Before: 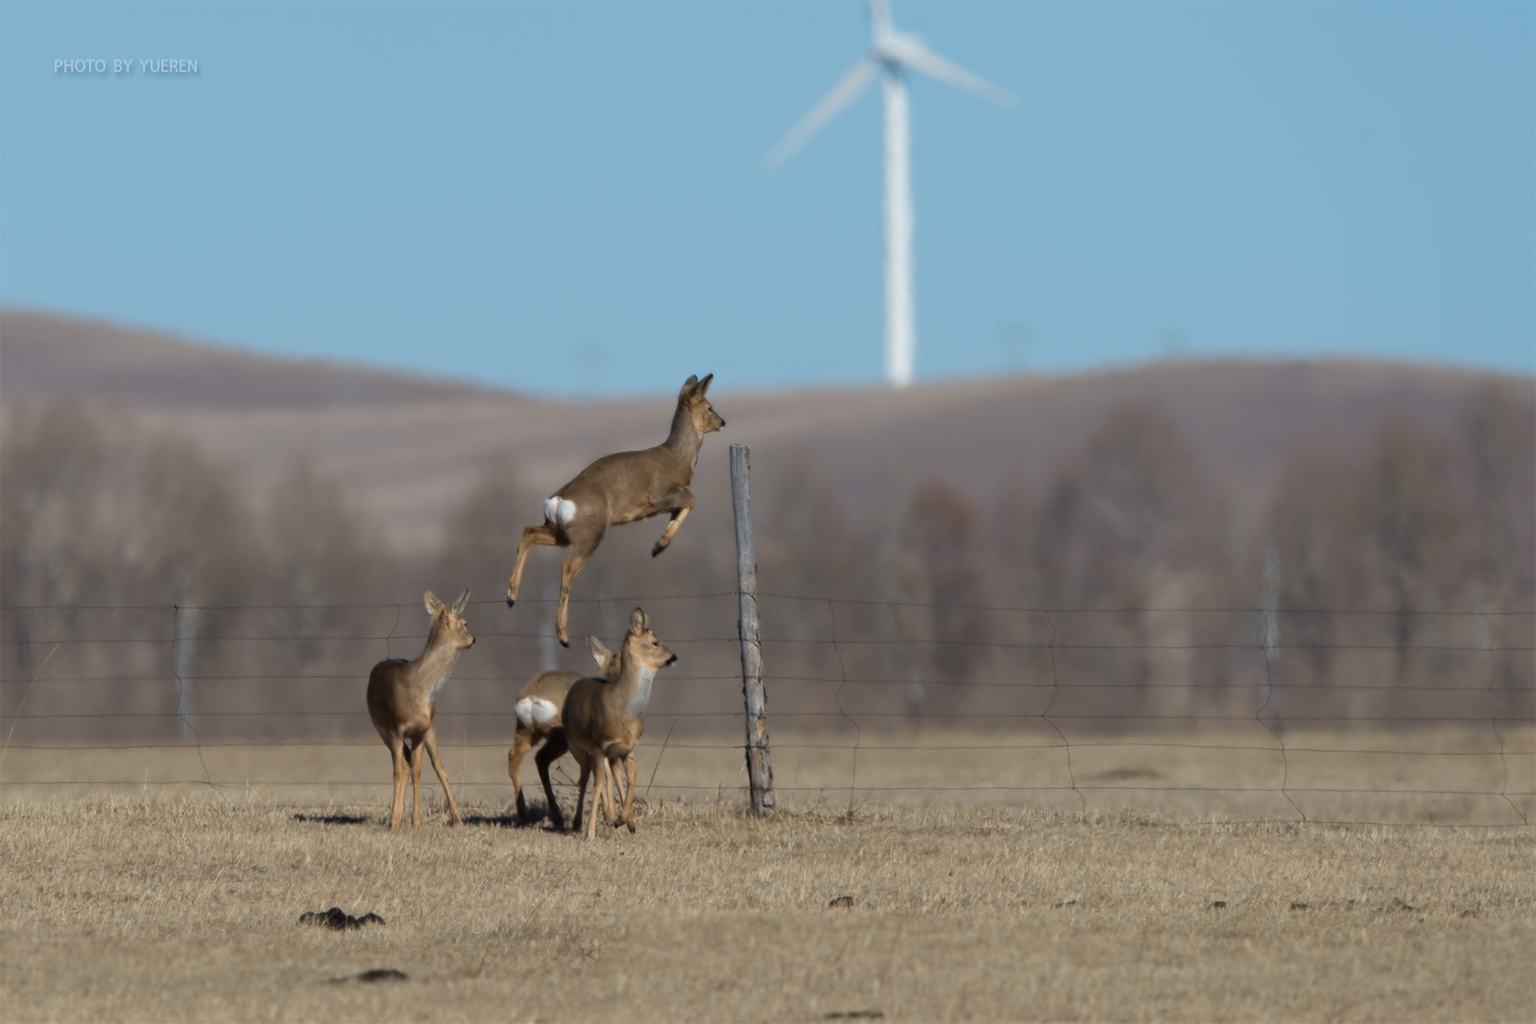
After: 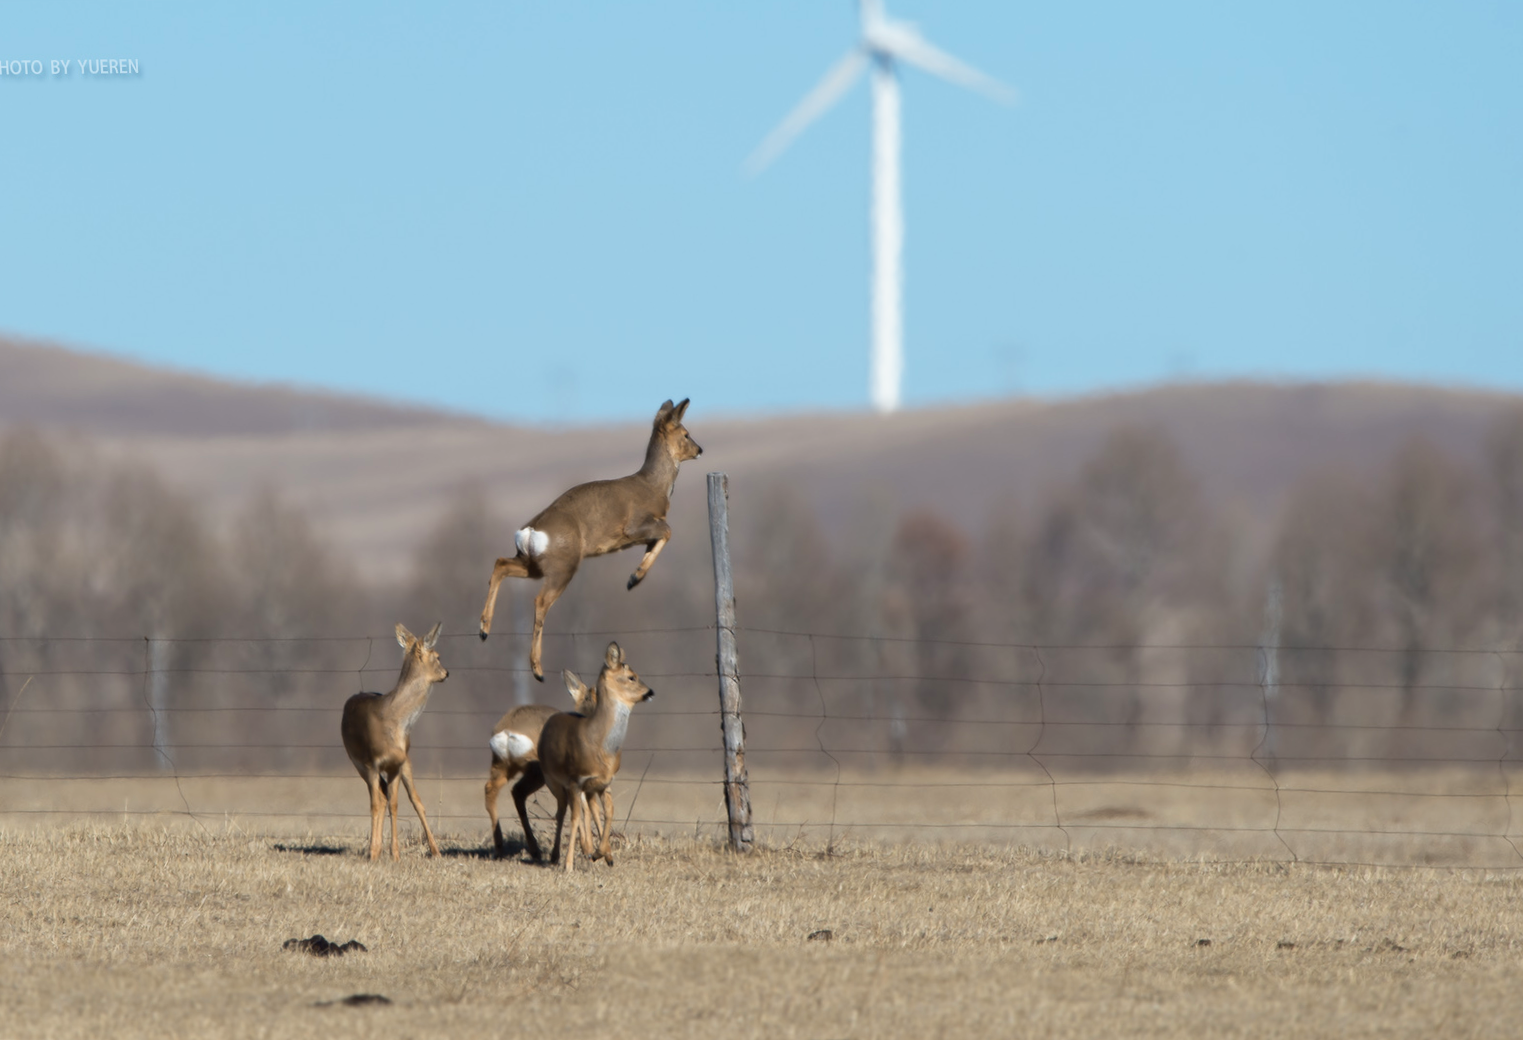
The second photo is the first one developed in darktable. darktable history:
rotate and perspective: rotation 0.074°, lens shift (vertical) 0.096, lens shift (horizontal) -0.041, crop left 0.043, crop right 0.952, crop top 0.024, crop bottom 0.979
base curve: curves: ch0 [(0, 0) (0.688, 0.865) (1, 1)], preserve colors none
